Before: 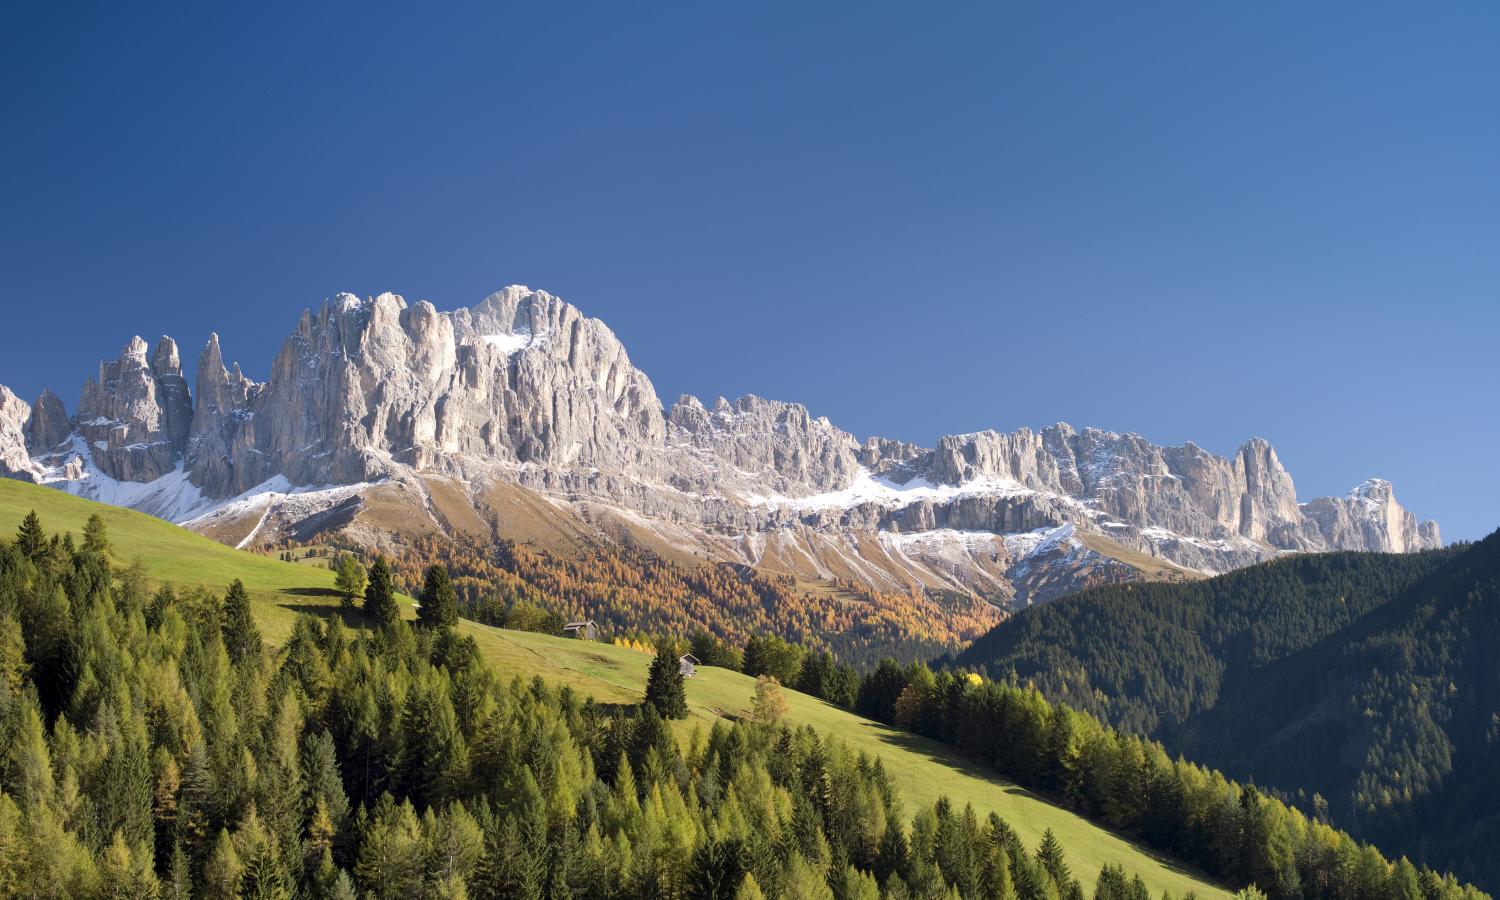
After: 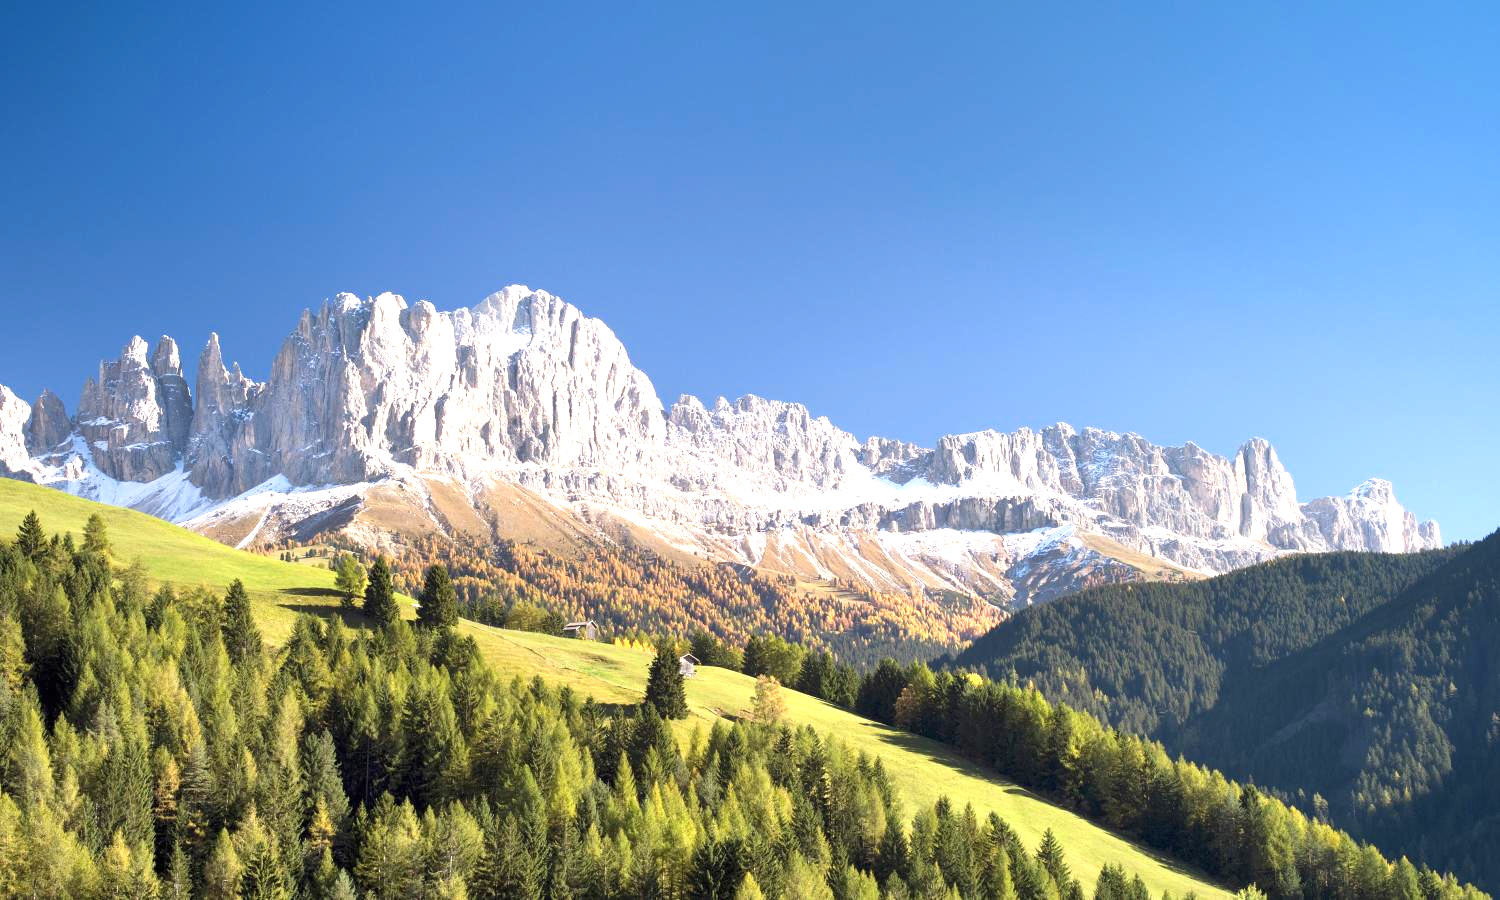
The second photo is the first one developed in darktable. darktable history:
color zones: curves: ch0 [(0, 0.5) (0.143, 0.5) (0.286, 0.5) (0.429, 0.5) (0.571, 0.5) (0.714, 0.476) (0.857, 0.5) (1, 0.5)]; ch2 [(0, 0.5) (0.143, 0.5) (0.286, 0.5) (0.429, 0.5) (0.571, 0.5) (0.714, 0.487) (0.857, 0.5) (1, 0.5)]
exposure: black level correction 0, exposure 1.097 EV, compensate highlight preservation false
